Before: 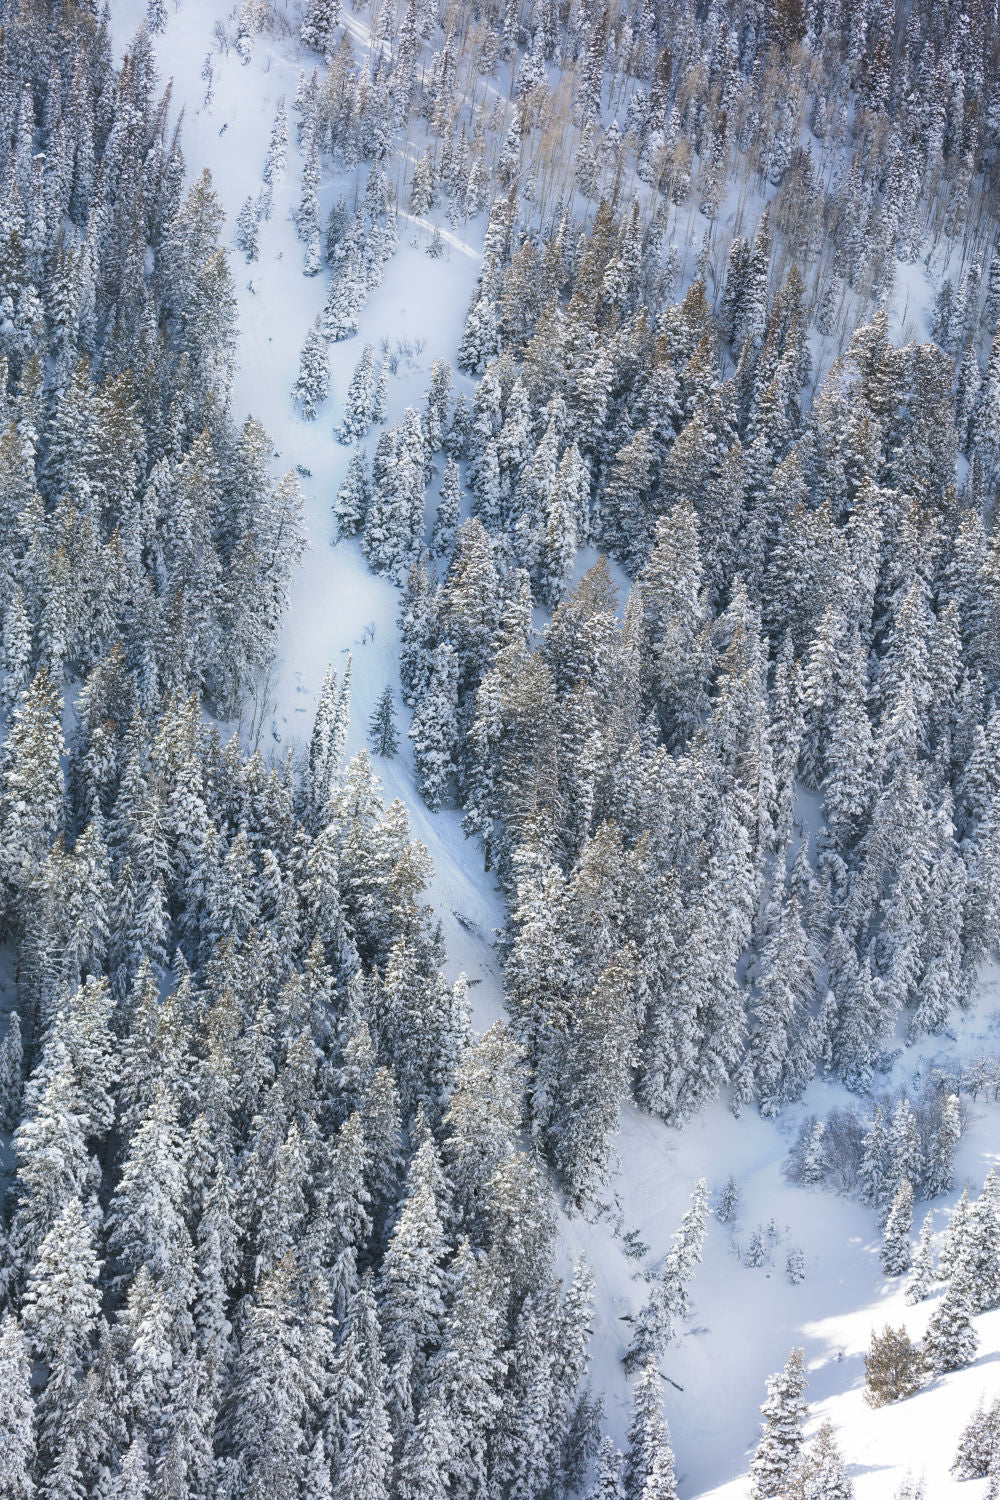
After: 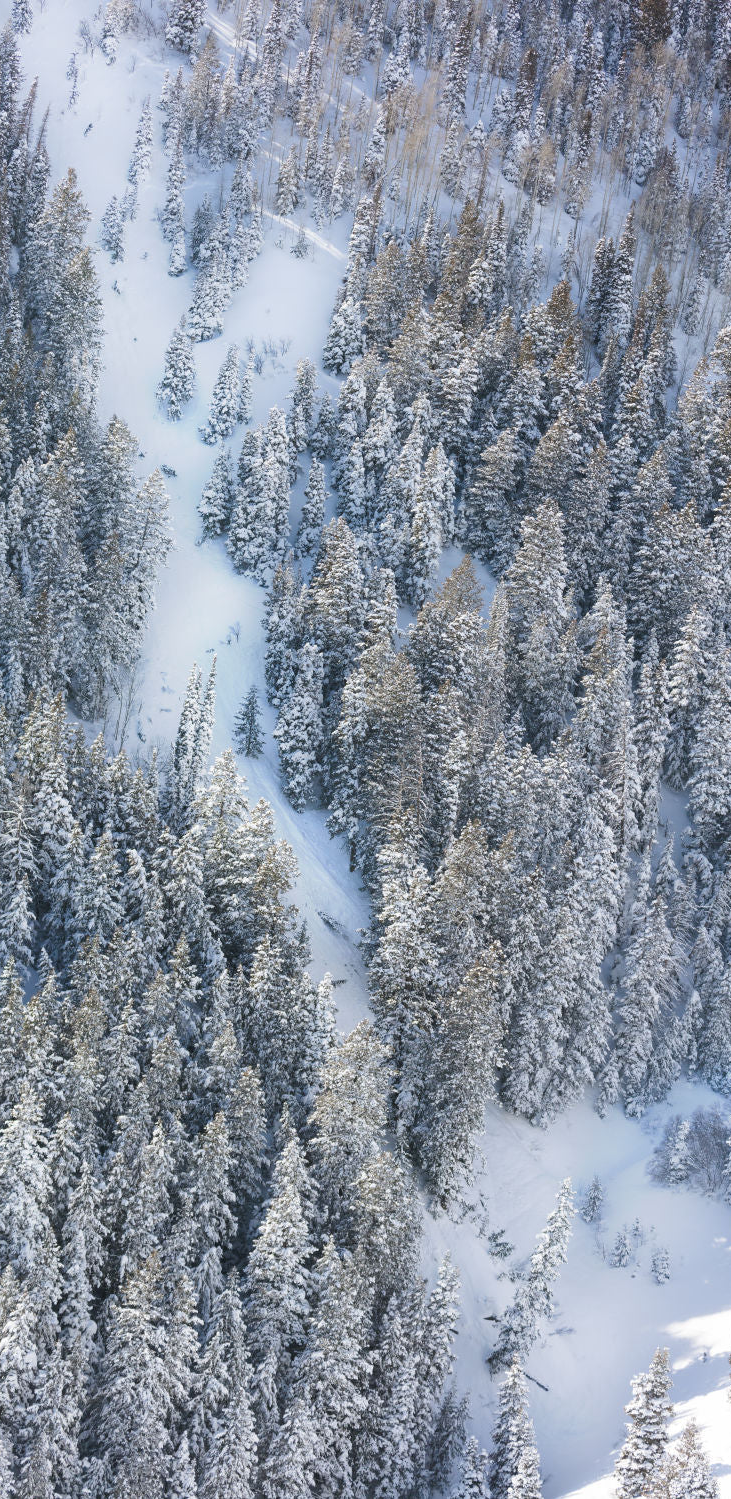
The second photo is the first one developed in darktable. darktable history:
crop: left 13.552%, right 13.28%
